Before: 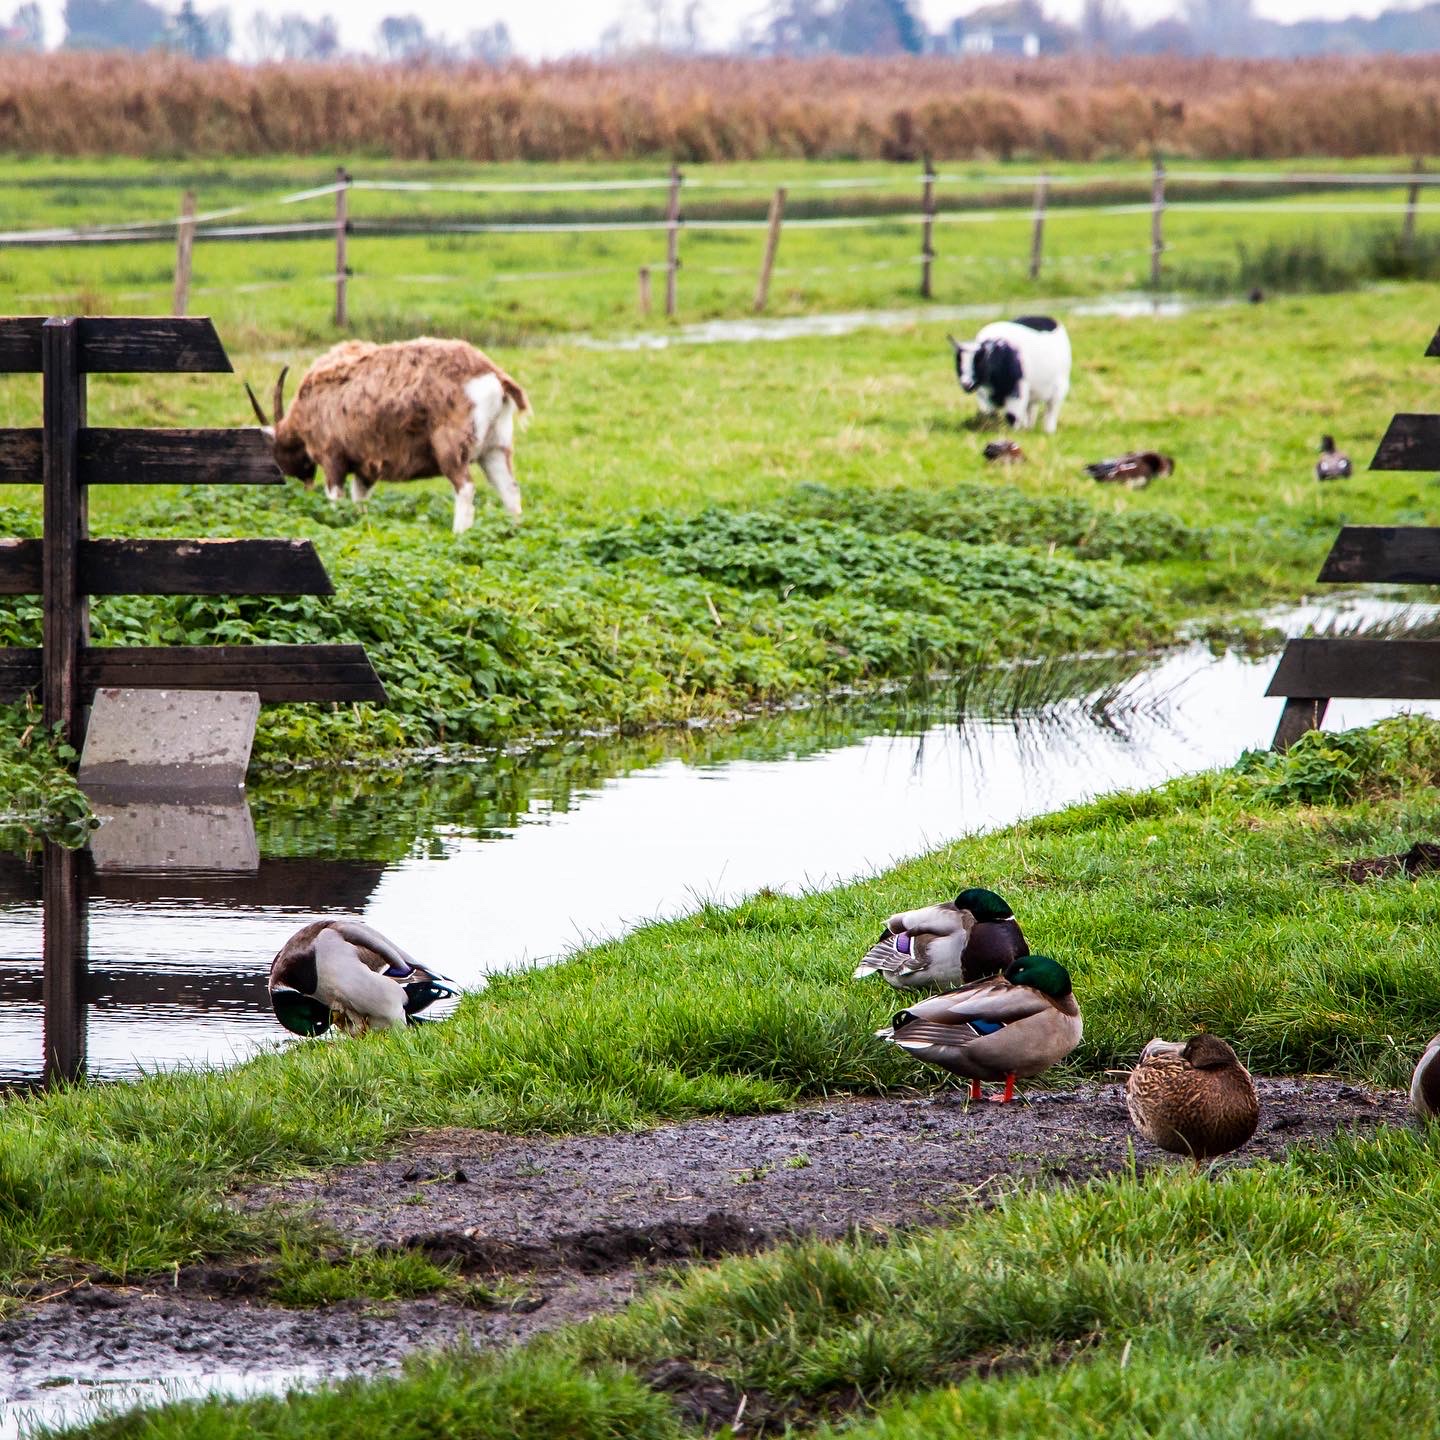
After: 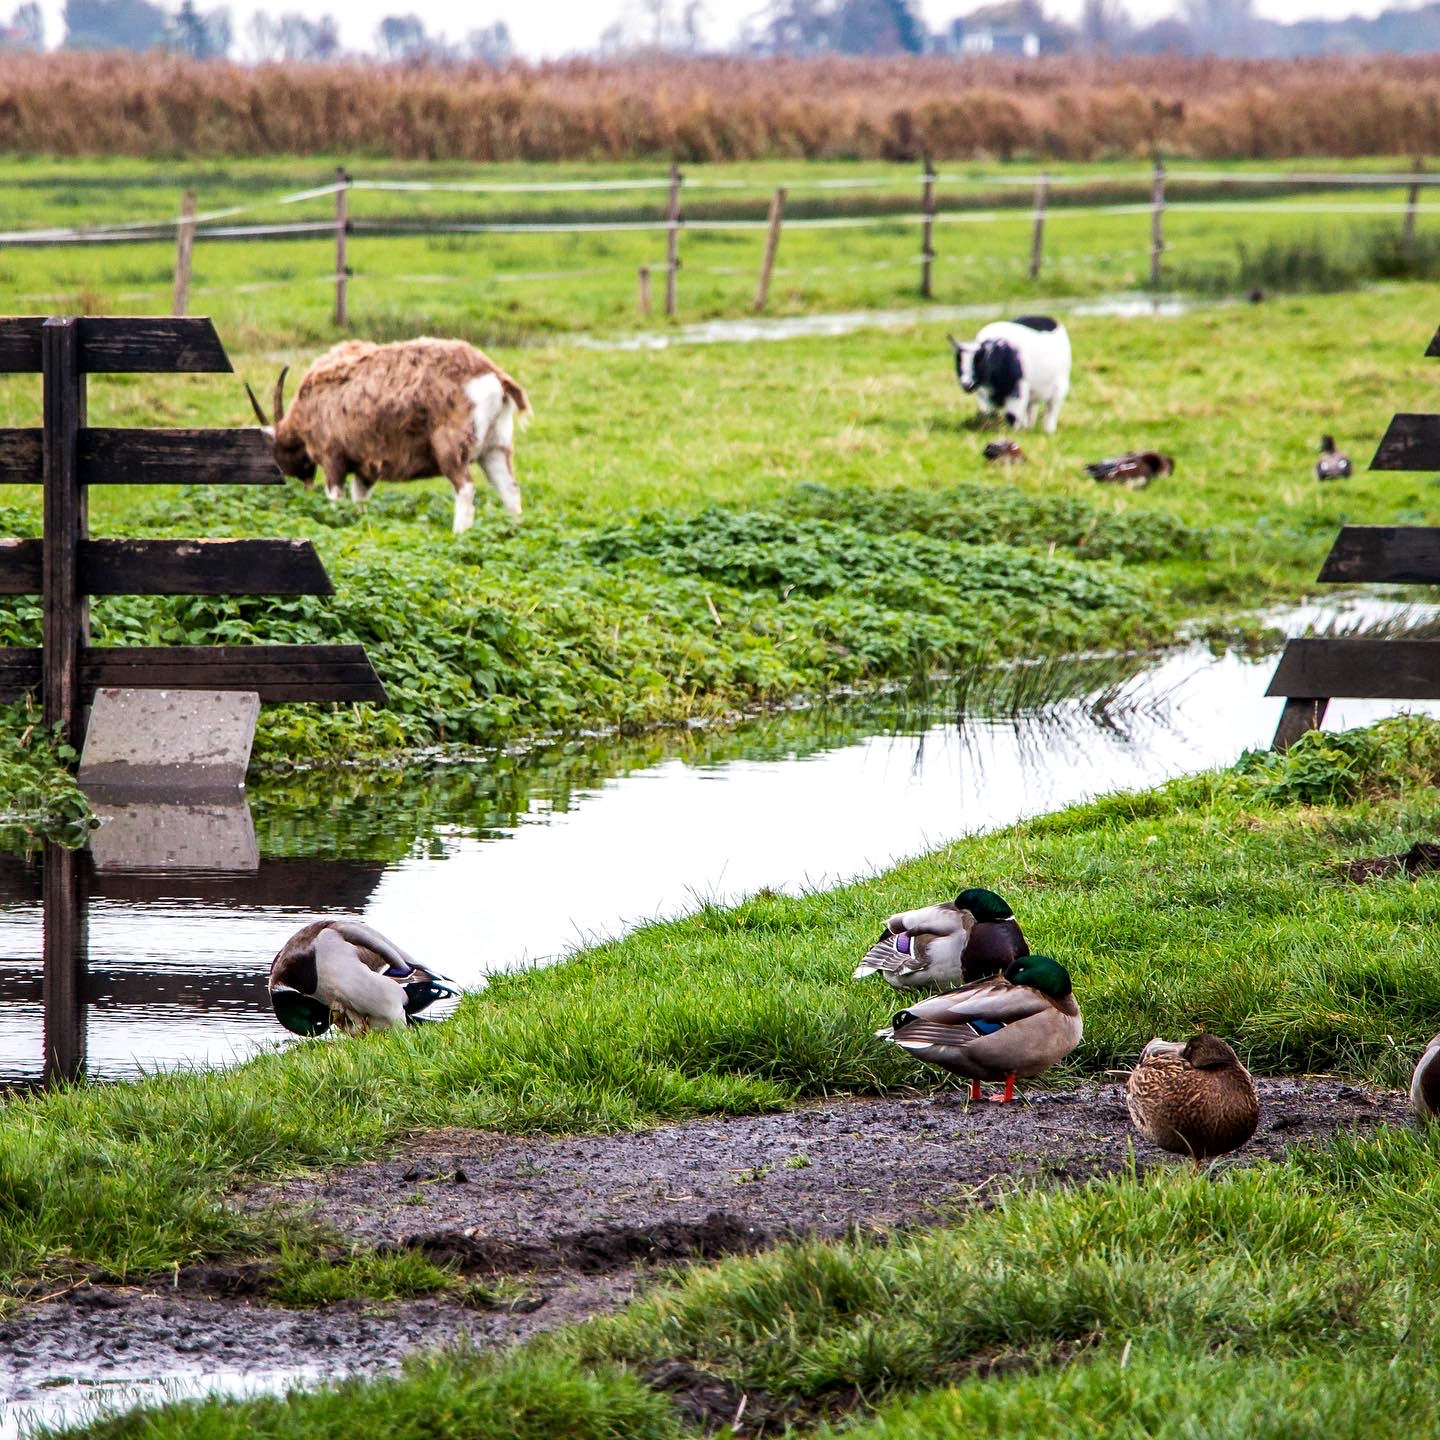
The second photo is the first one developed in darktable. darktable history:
local contrast: highlights 105%, shadows 99%, detail 120%, midtone range 0.2
shadows and highlights: radius 126.09, shadows 30.47, highlights -30.96, highlights color adjustment 89.1%, low approximation 0.01, soften with gaussian
